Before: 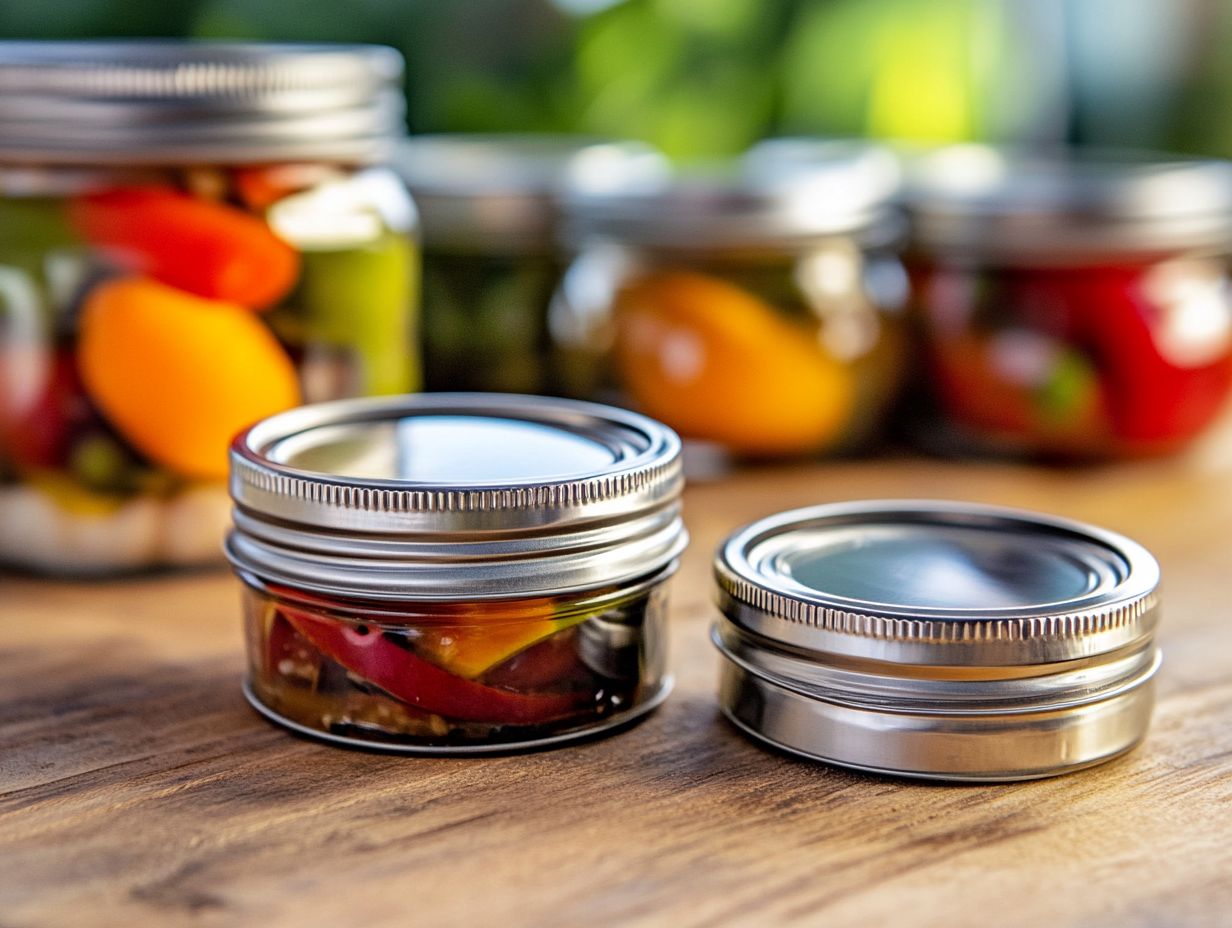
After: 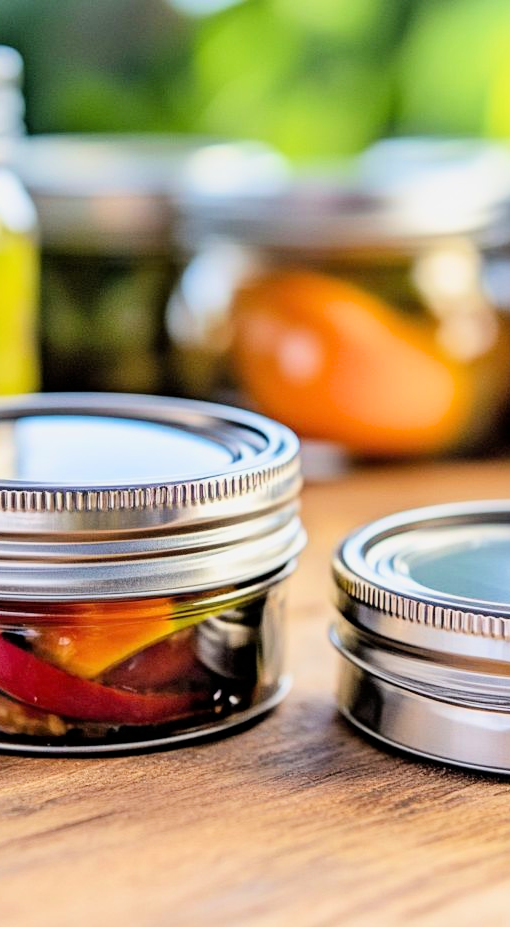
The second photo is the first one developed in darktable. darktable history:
crop: left 31.065%, right 27.292%
filmic rgb: black relative exposure -7.65 EV, white relative exposure 4.56 EV, hardness 3.61, color science v6 (2022)
exposure: black level correction 0, exposure 1.124 EV, compensate highlight preservation false
